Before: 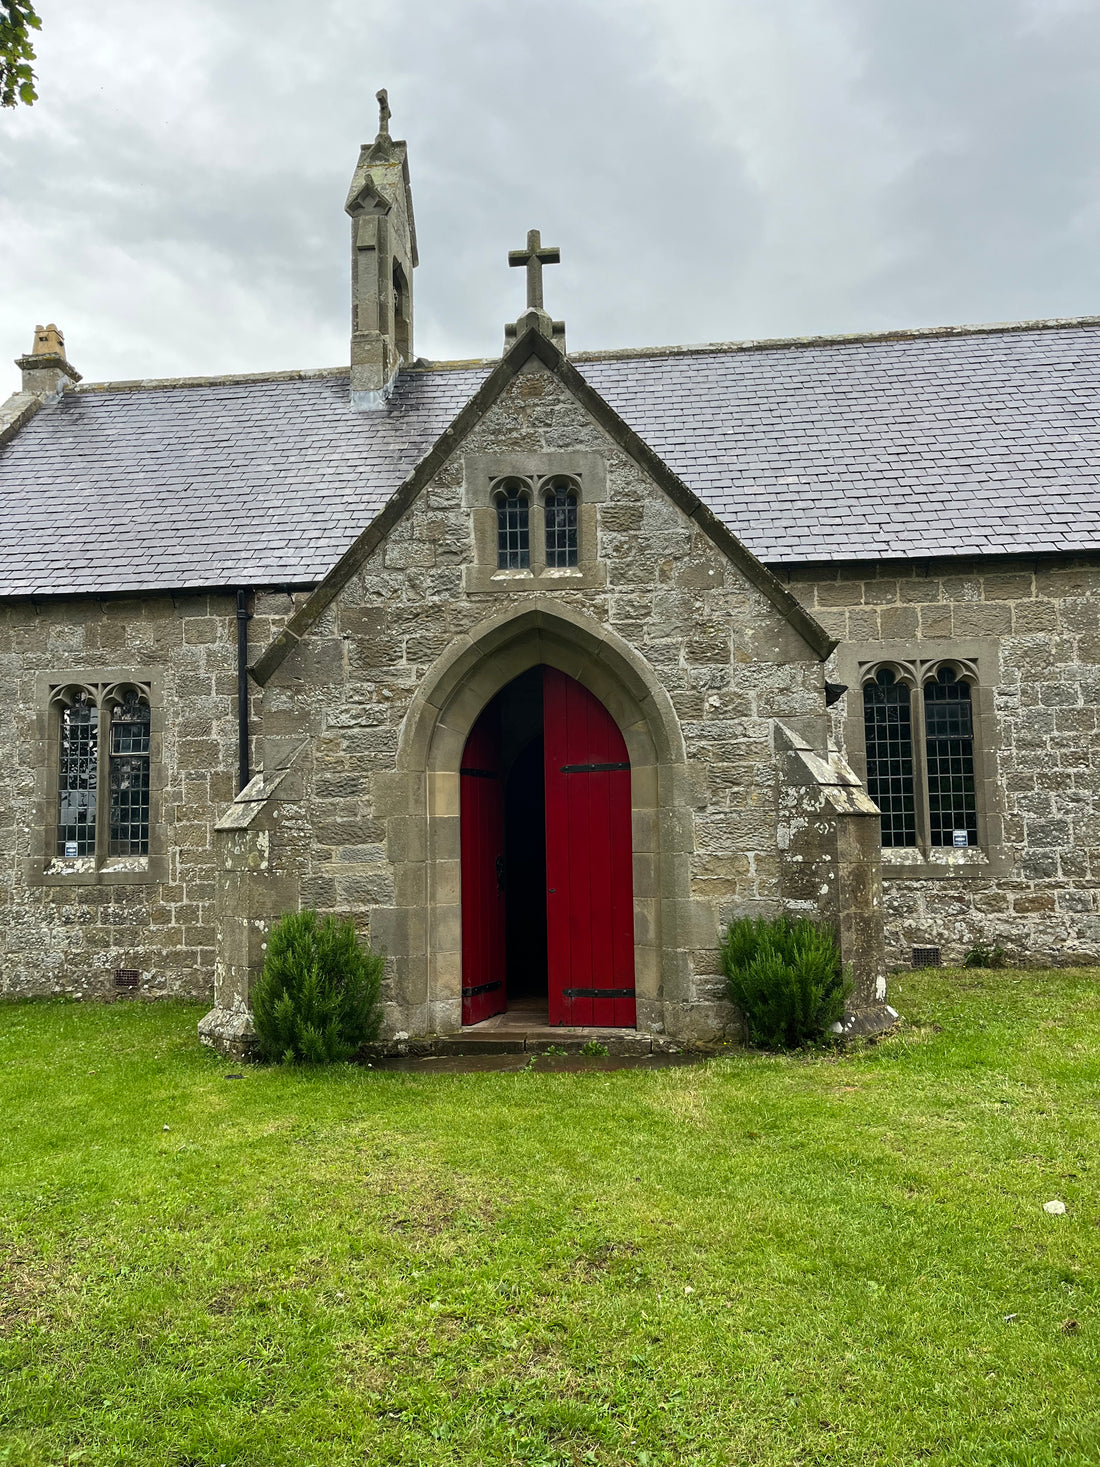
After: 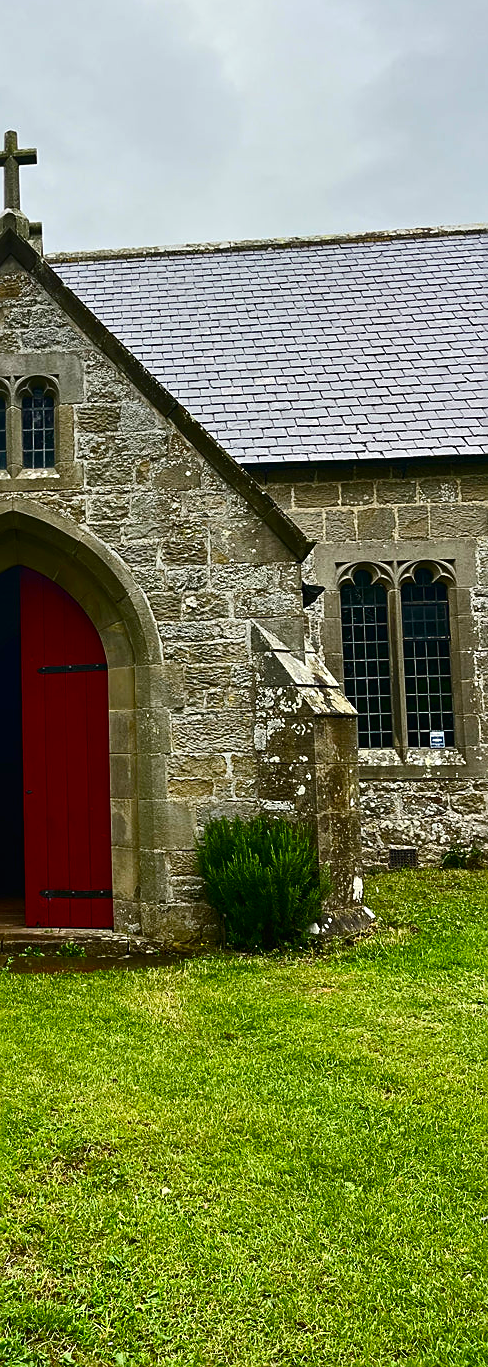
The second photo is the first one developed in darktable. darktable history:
sharpen: on, module defaults
crop: left 47.56%, top 6.793%, right 8.066%
color balance rgb: global offset › luminance 0.466%, global offset › hue 171.8°, perceptual saturation grading › global saturation 20%, perceptual saturation grading › highlights -24.765%, perceptual saturation grading › shadows 49.961%, global vibrance 20%
contrast brightness saturation: contrast 0.196, brightness -0.105, saturation 0.095
